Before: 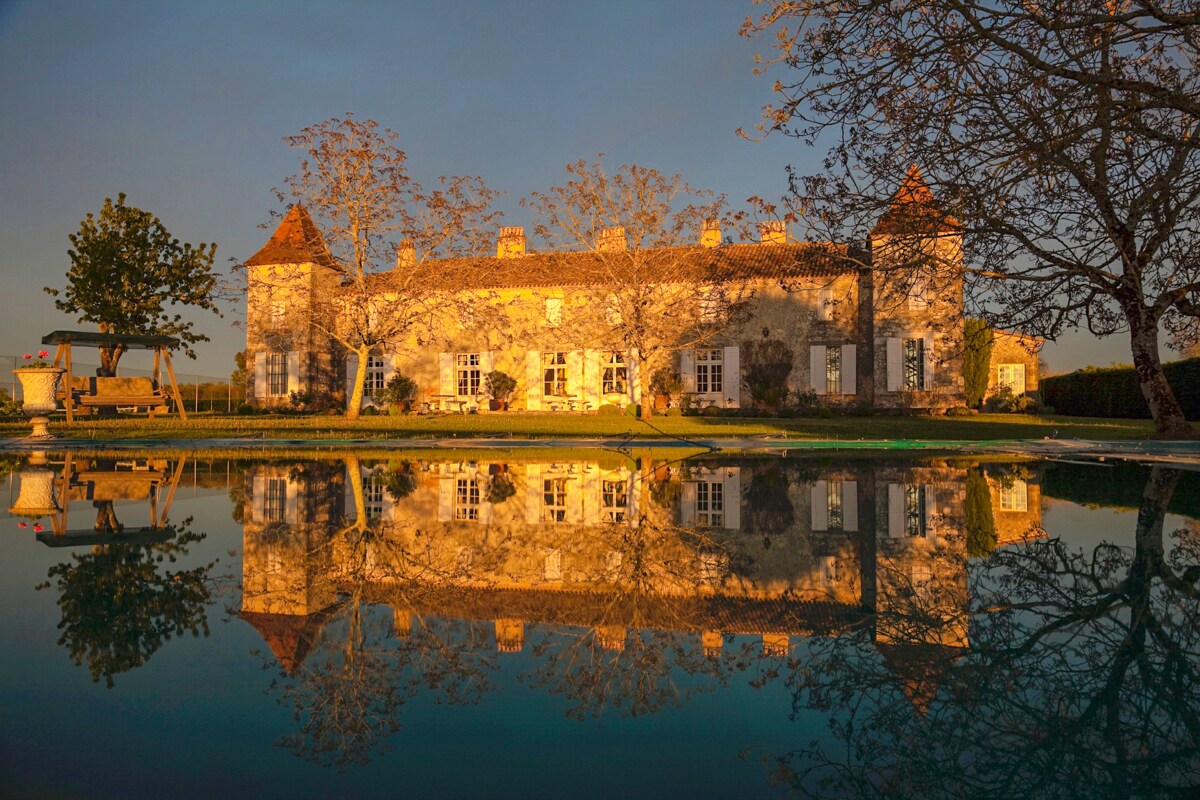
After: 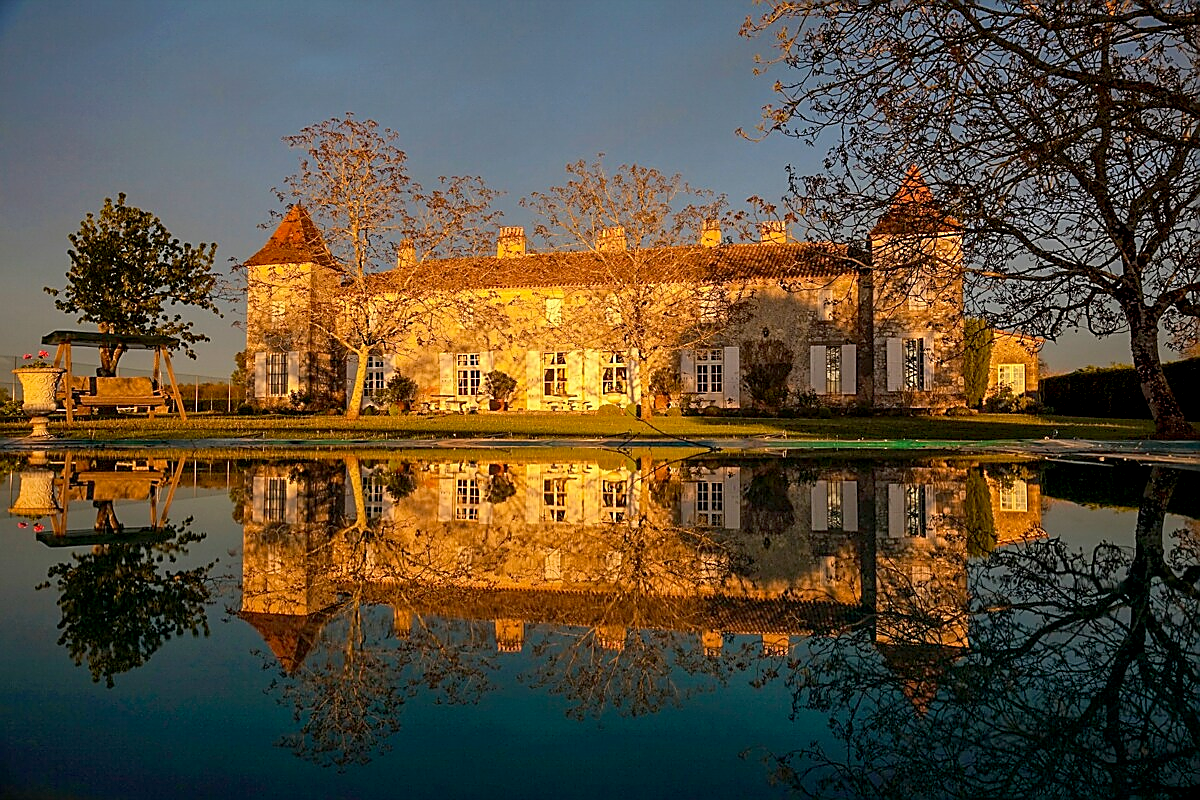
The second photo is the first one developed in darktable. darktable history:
sharpen: radius 1.42, amount 1.247, threshold 0.653
exposure: black level correction 0.009, compensate highlight preservation false
